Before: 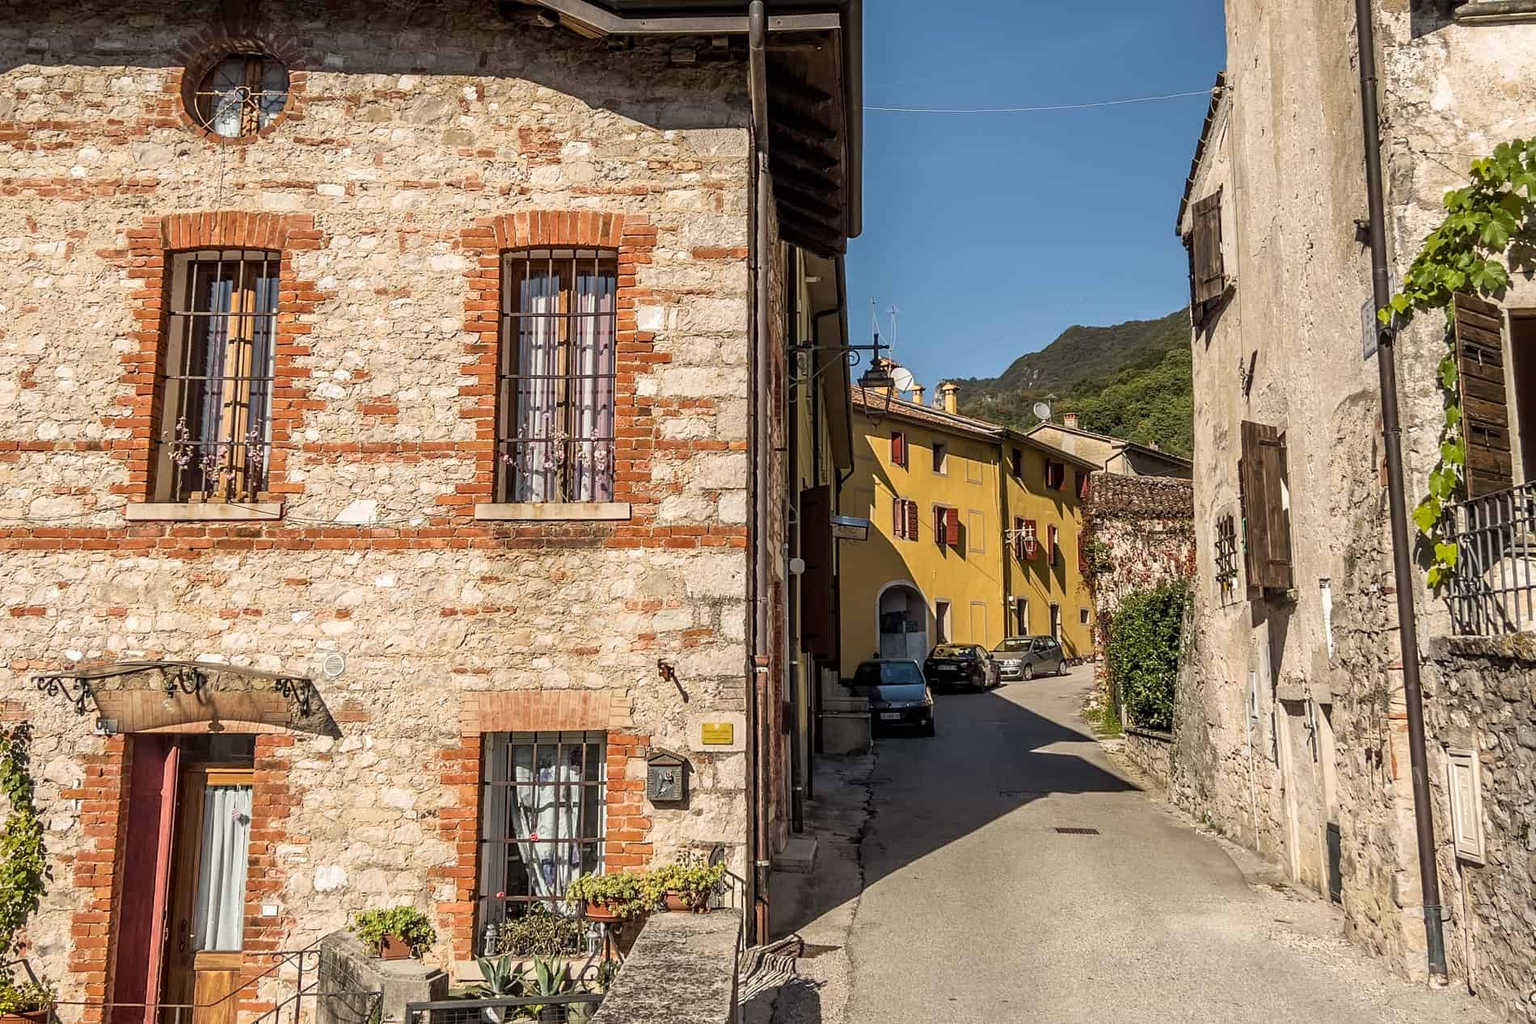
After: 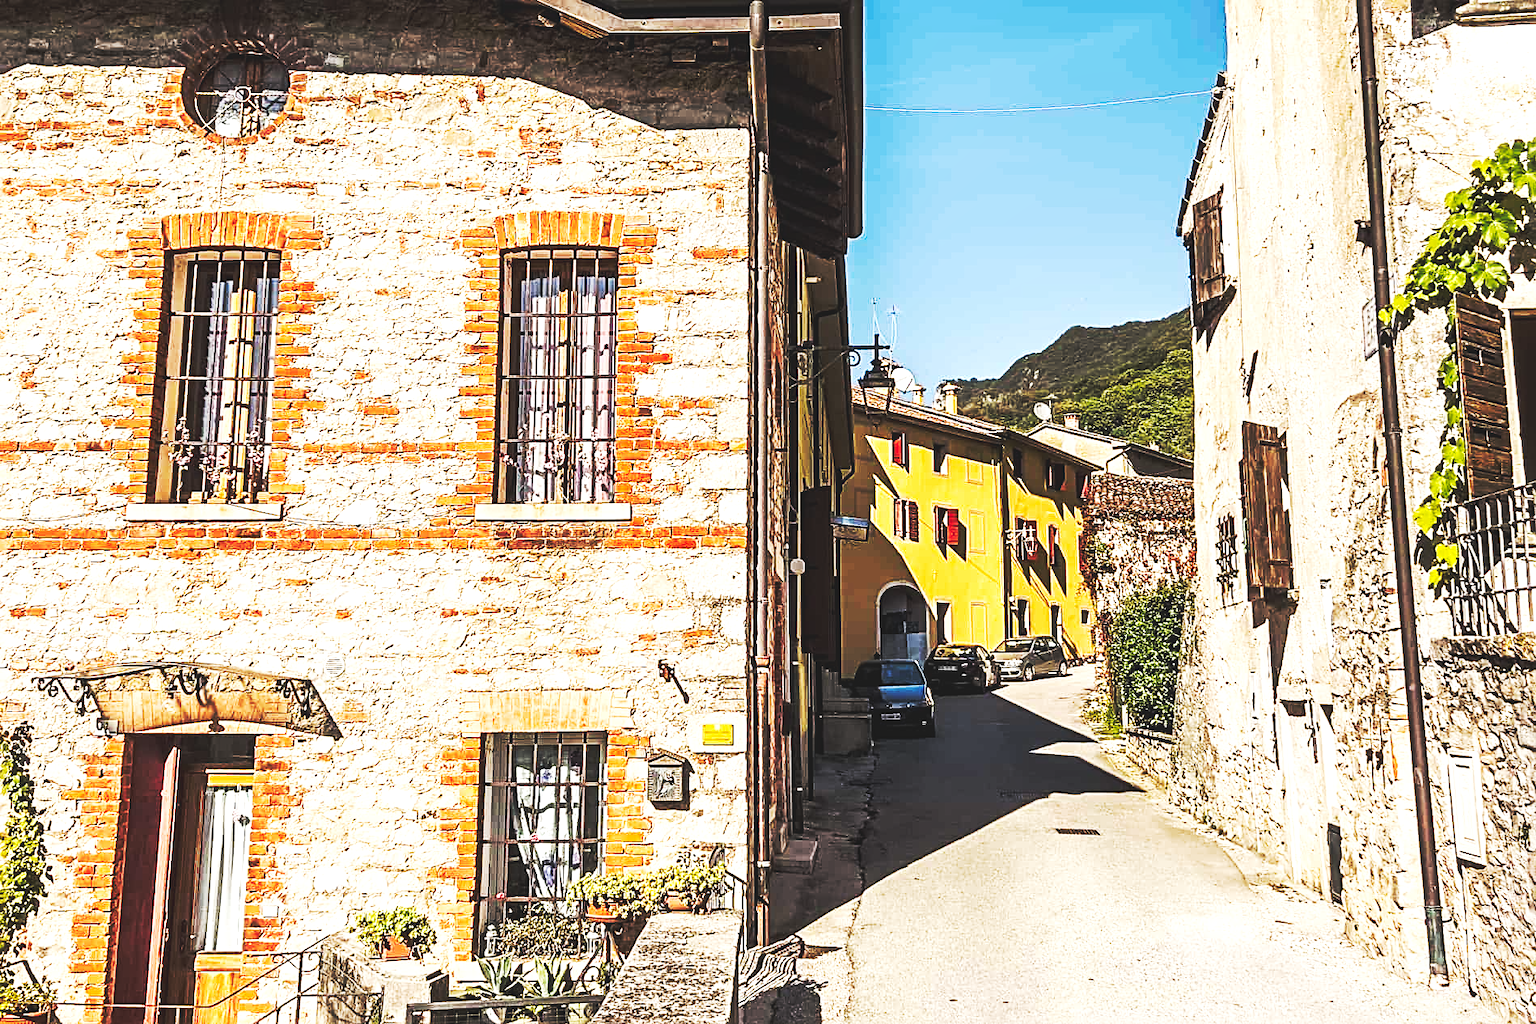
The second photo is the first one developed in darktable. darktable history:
sharpen: radius 3.102
local contrast: highlights 104%, shadows 102%, detail 119%, midtone range 0.2
base curve: curves: ch0 [(0, 0.015) (0.085, 0.116) (0.134, 0.298) (0.19, 0.545) (0.296, 0.764) (0.599, 0.982) (1, 1)], preserve colors none
